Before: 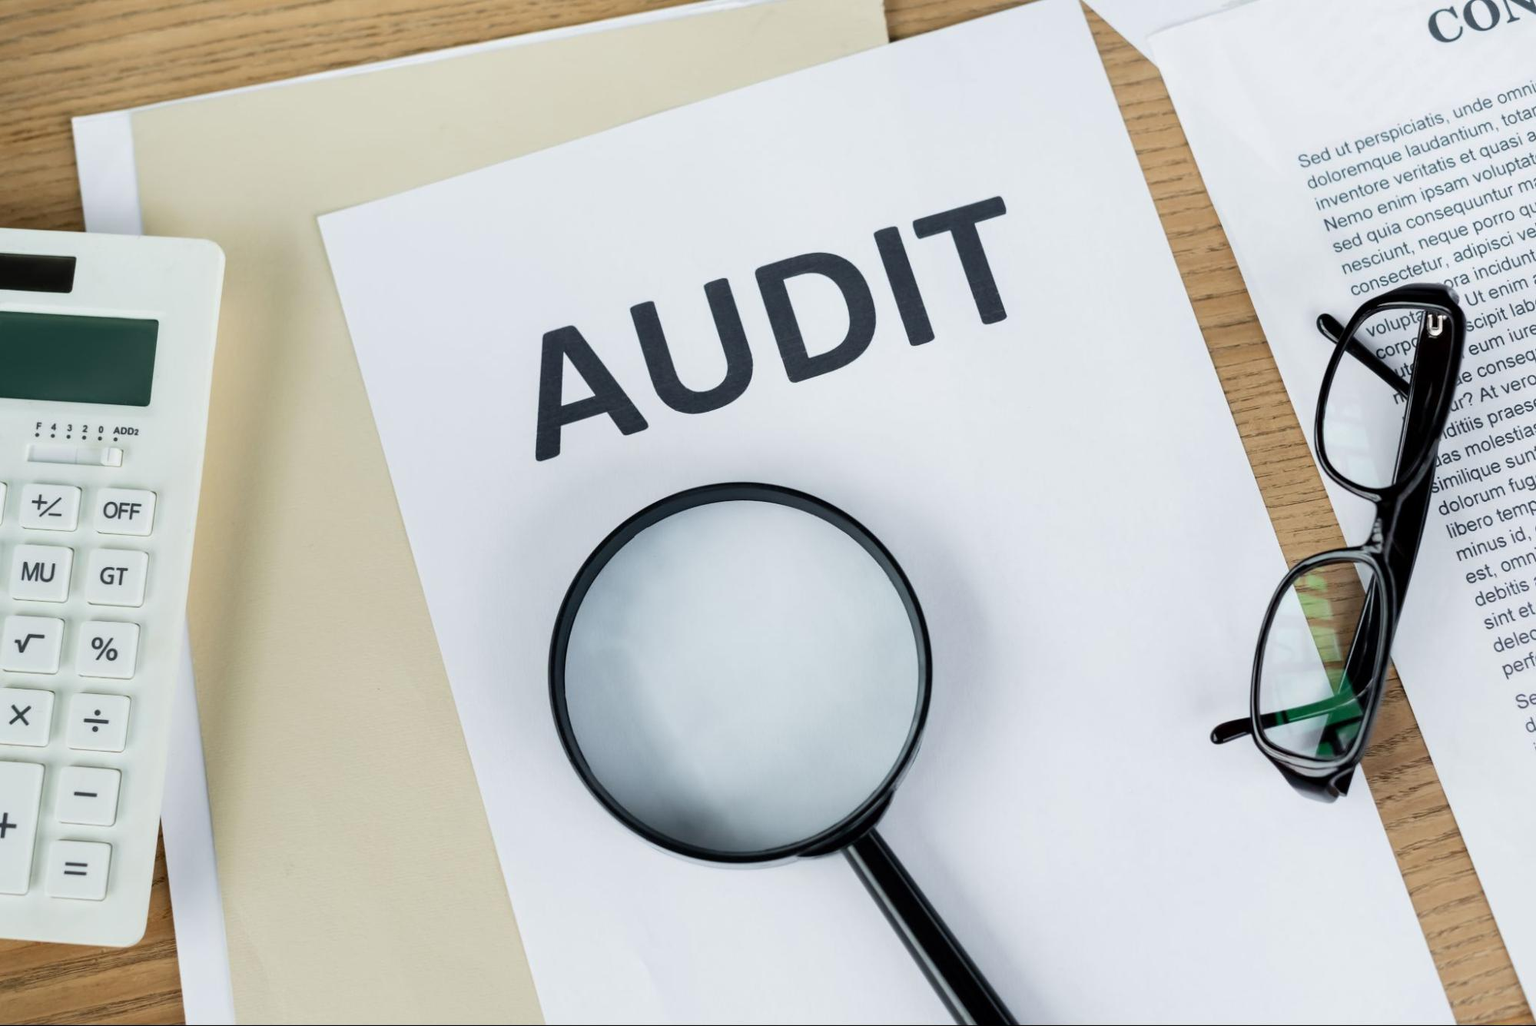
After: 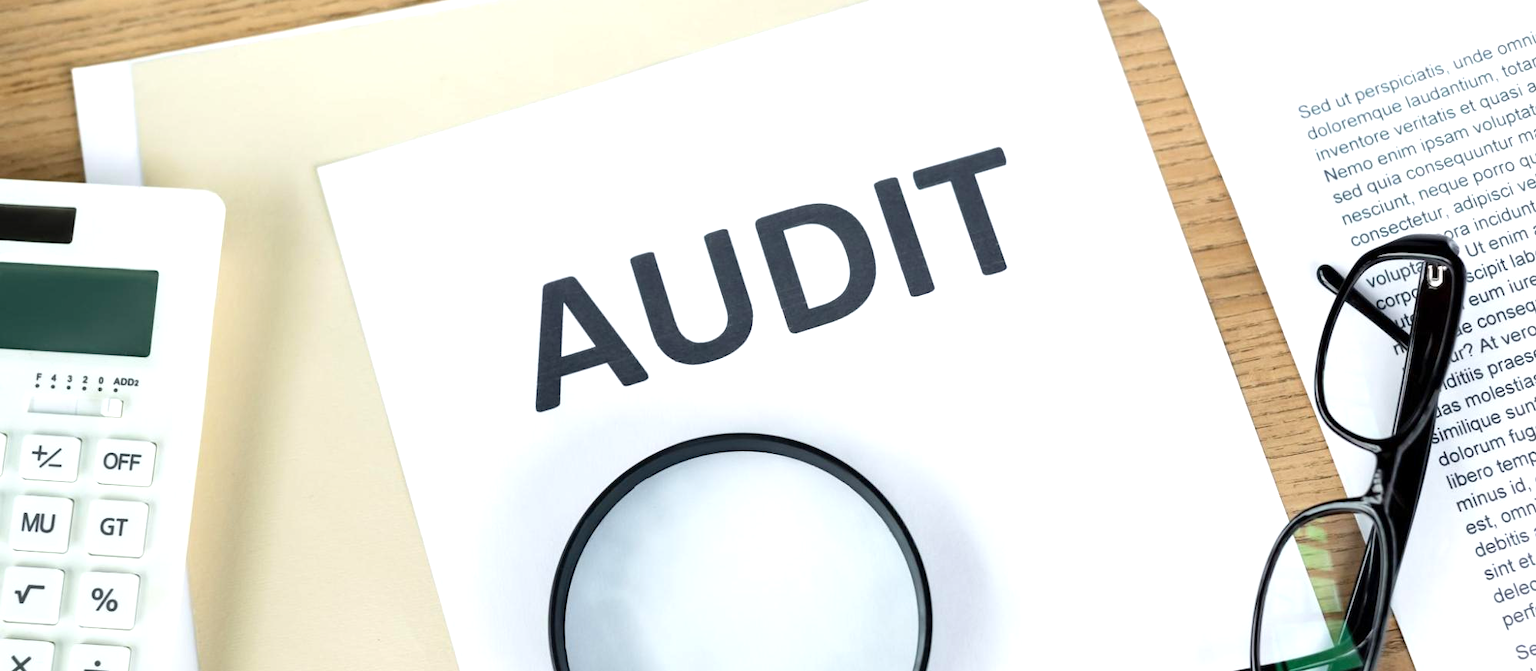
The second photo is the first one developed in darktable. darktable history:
exposure: exposure 0.6 EV, compensate highlight preservation false
crop and rotate: top 4.814%, bottom 29.662%
